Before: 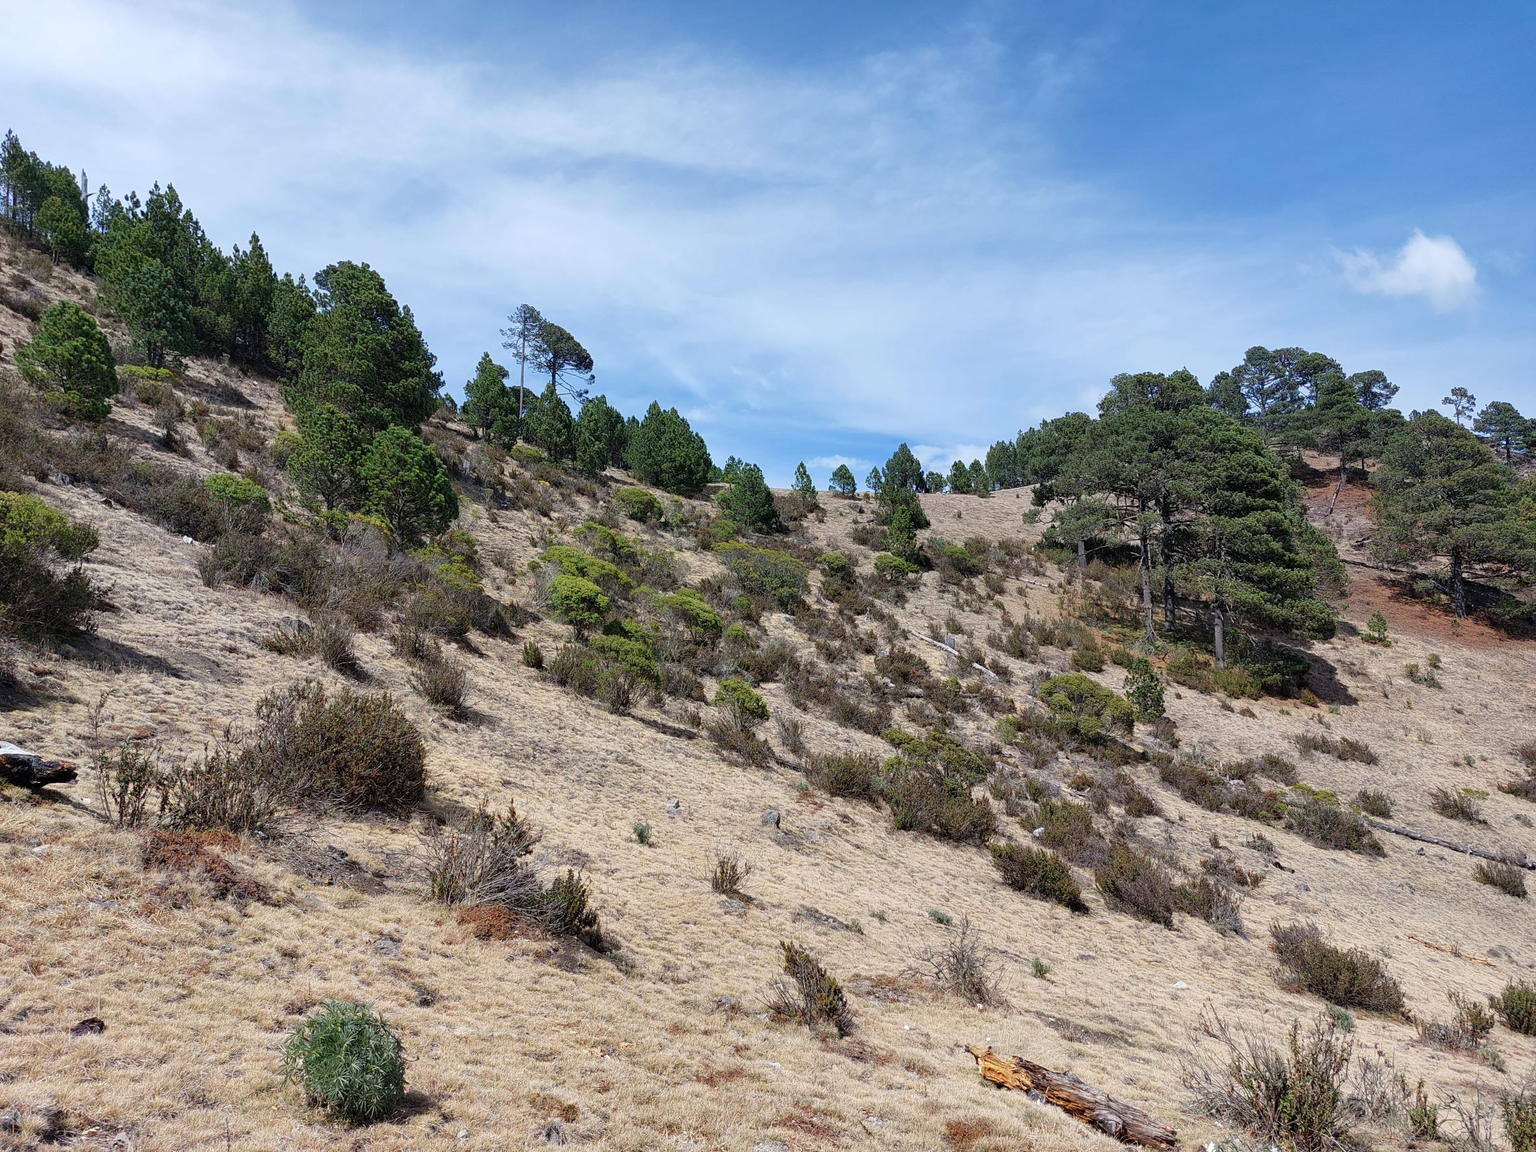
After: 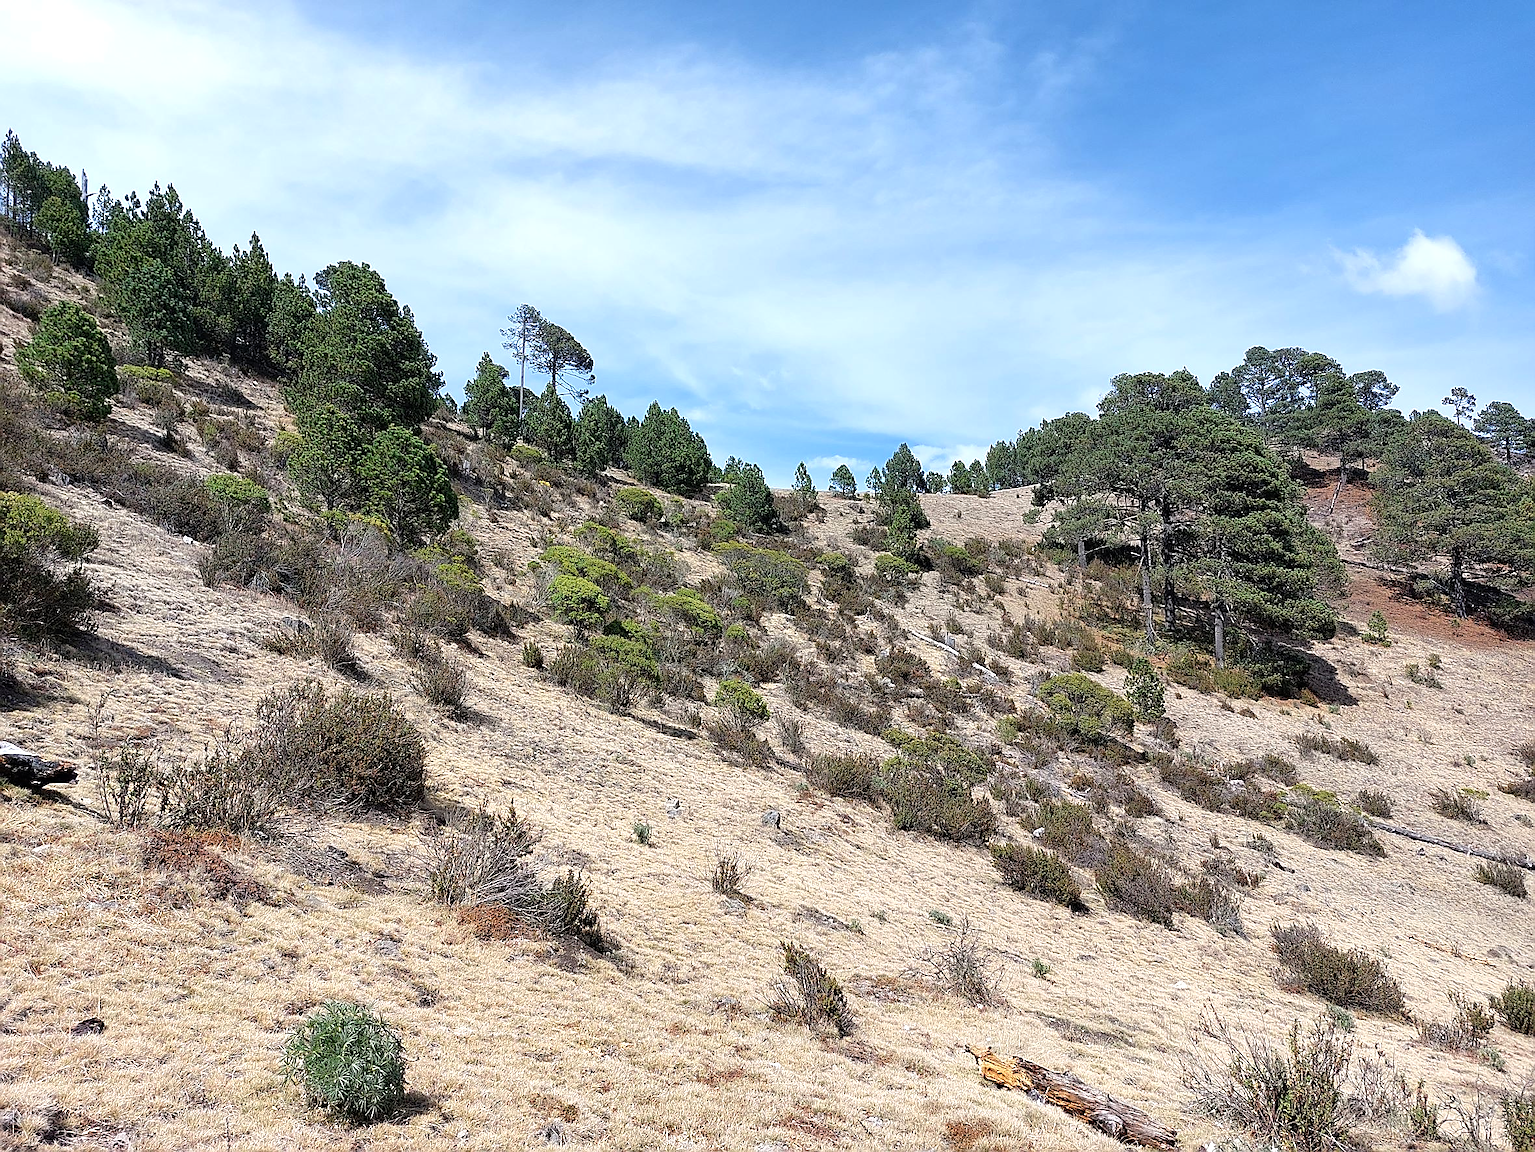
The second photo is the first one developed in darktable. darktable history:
sharpen: radius 1.396, amount 1.247, threshold 0.779
tone equalizer: -8 EV -0.415 EV, -7 EV -0.419 EV, -6 EV -0.347 EV, -5 EV -0.195 EV, -3 EV 0.253 EV, -2 EV 0.344 EV, -1 EV 0.398 EV, +0 EV 0.41 EV
